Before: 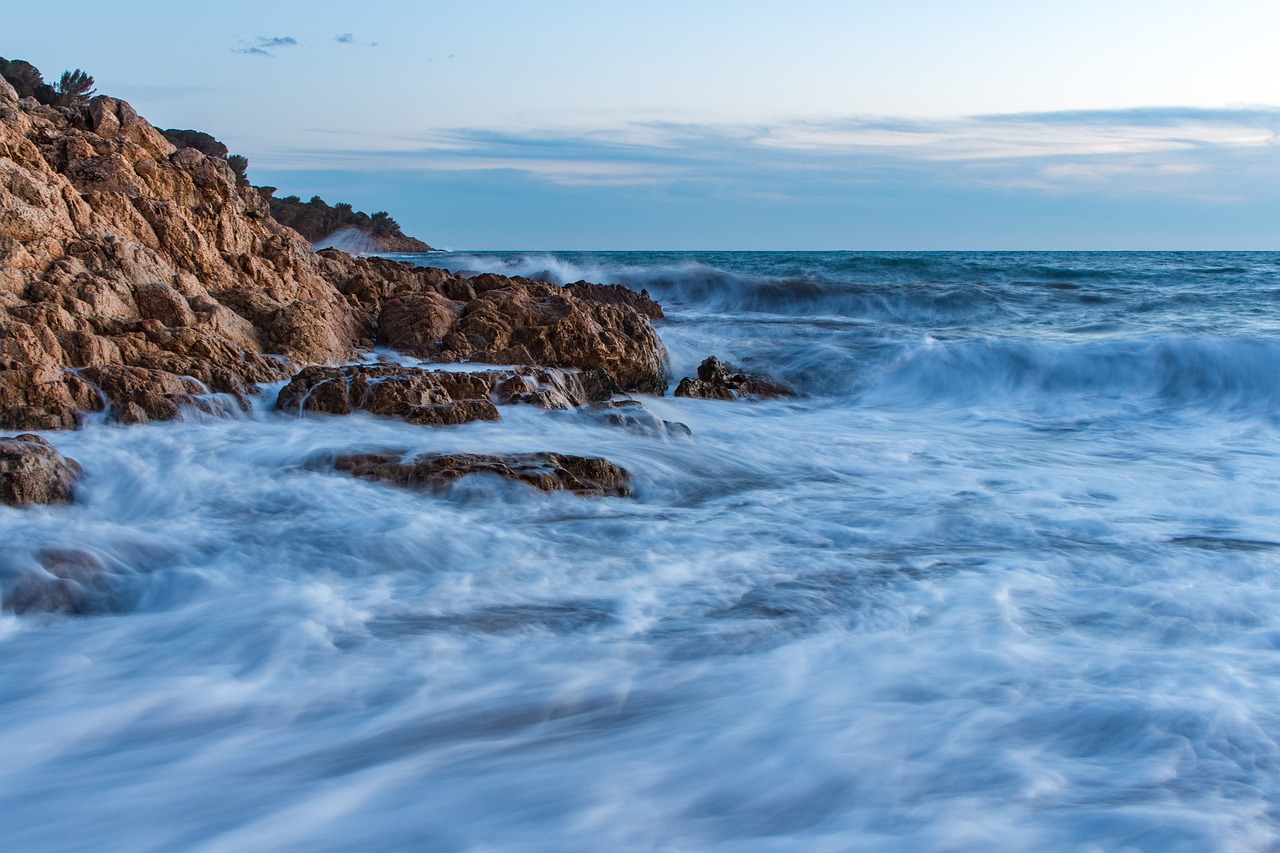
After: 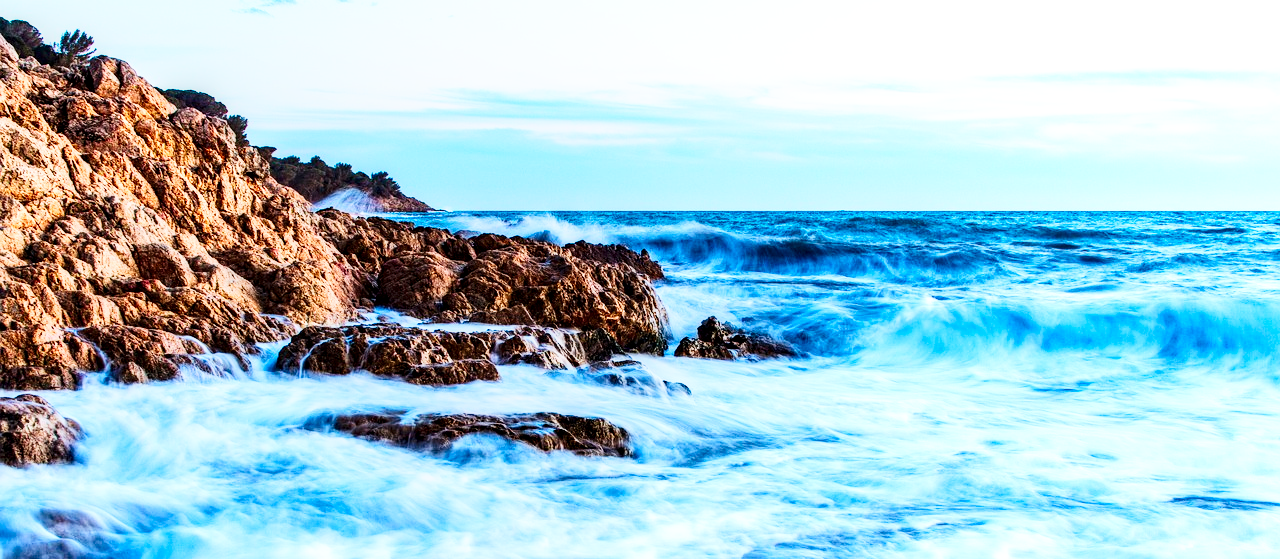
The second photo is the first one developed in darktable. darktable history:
contrast brightness saturation: contrast 0.23, brightness 0.1, saturation 0.29
local contrast: shadows 94%
crop and rotate: top 4.848%, bottom 29.503%
base curve: curves: ch0 [(0, 0) (0.007, 0.004) (0.027, 0.03) (0.046, 0.07) (0.207, 0.54) (0.442, 0.872) (0.673, 0.972) (1, 1)], preserve colors none
